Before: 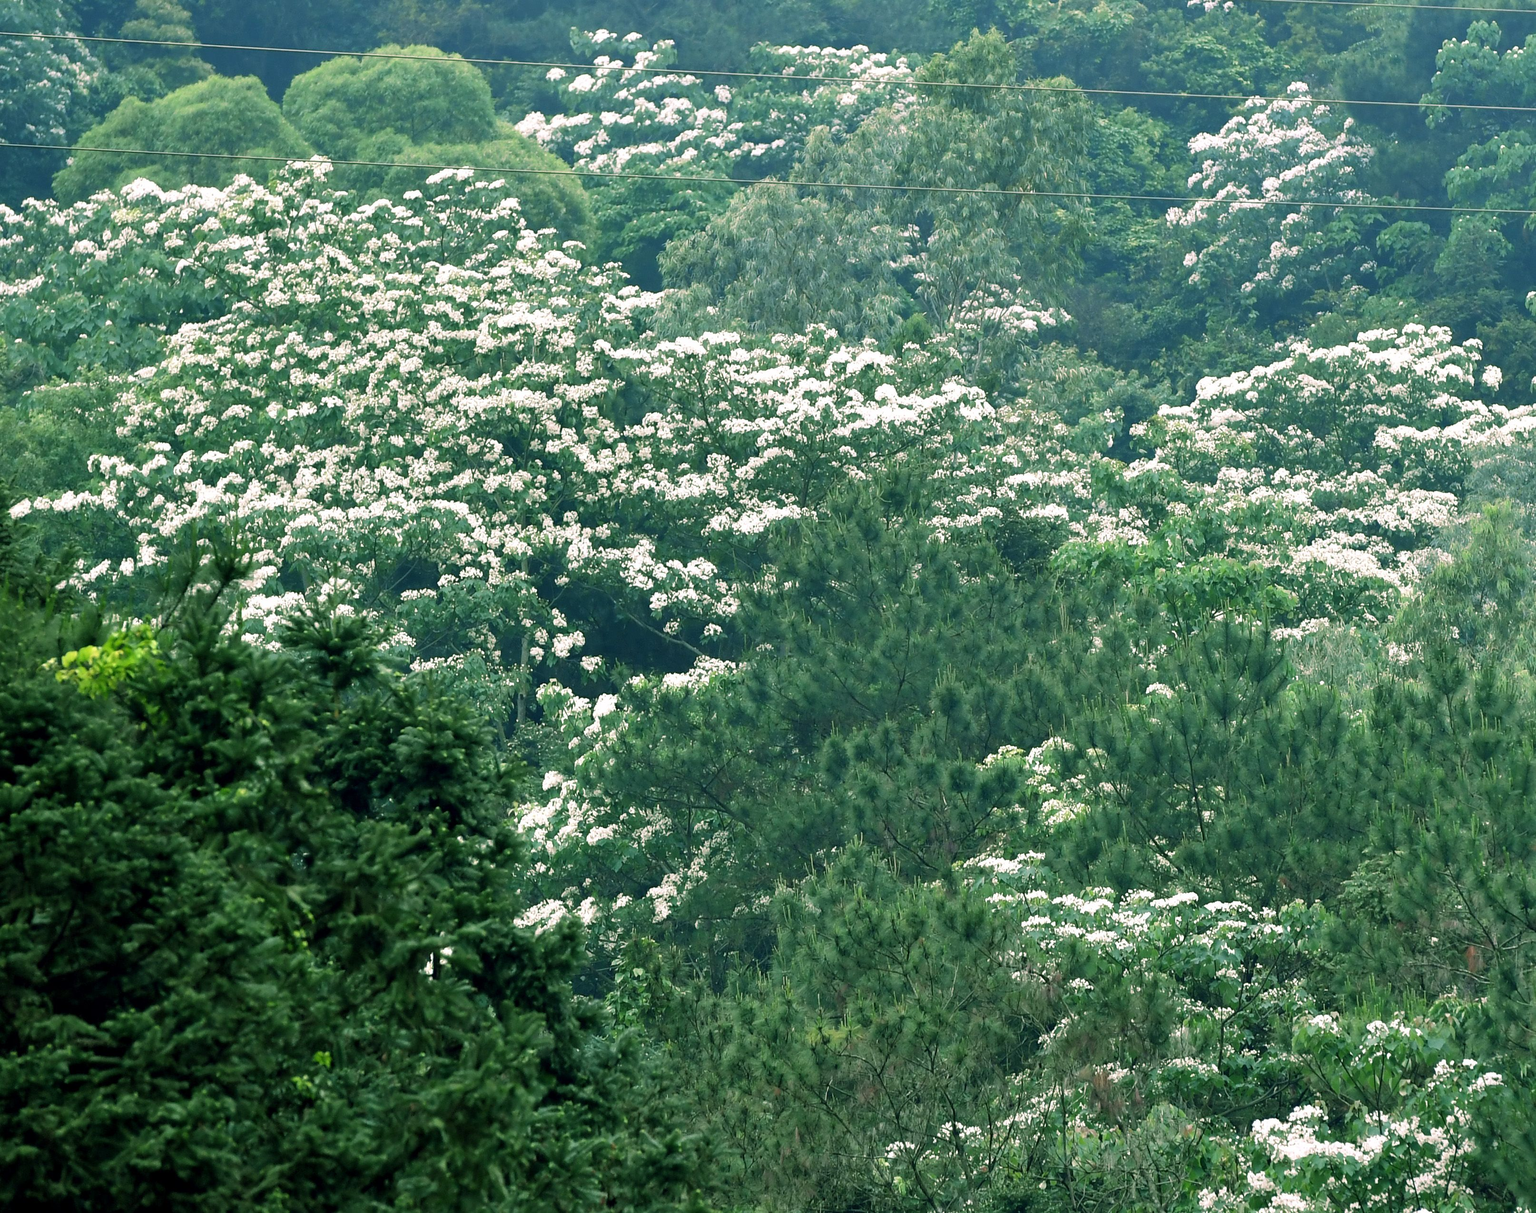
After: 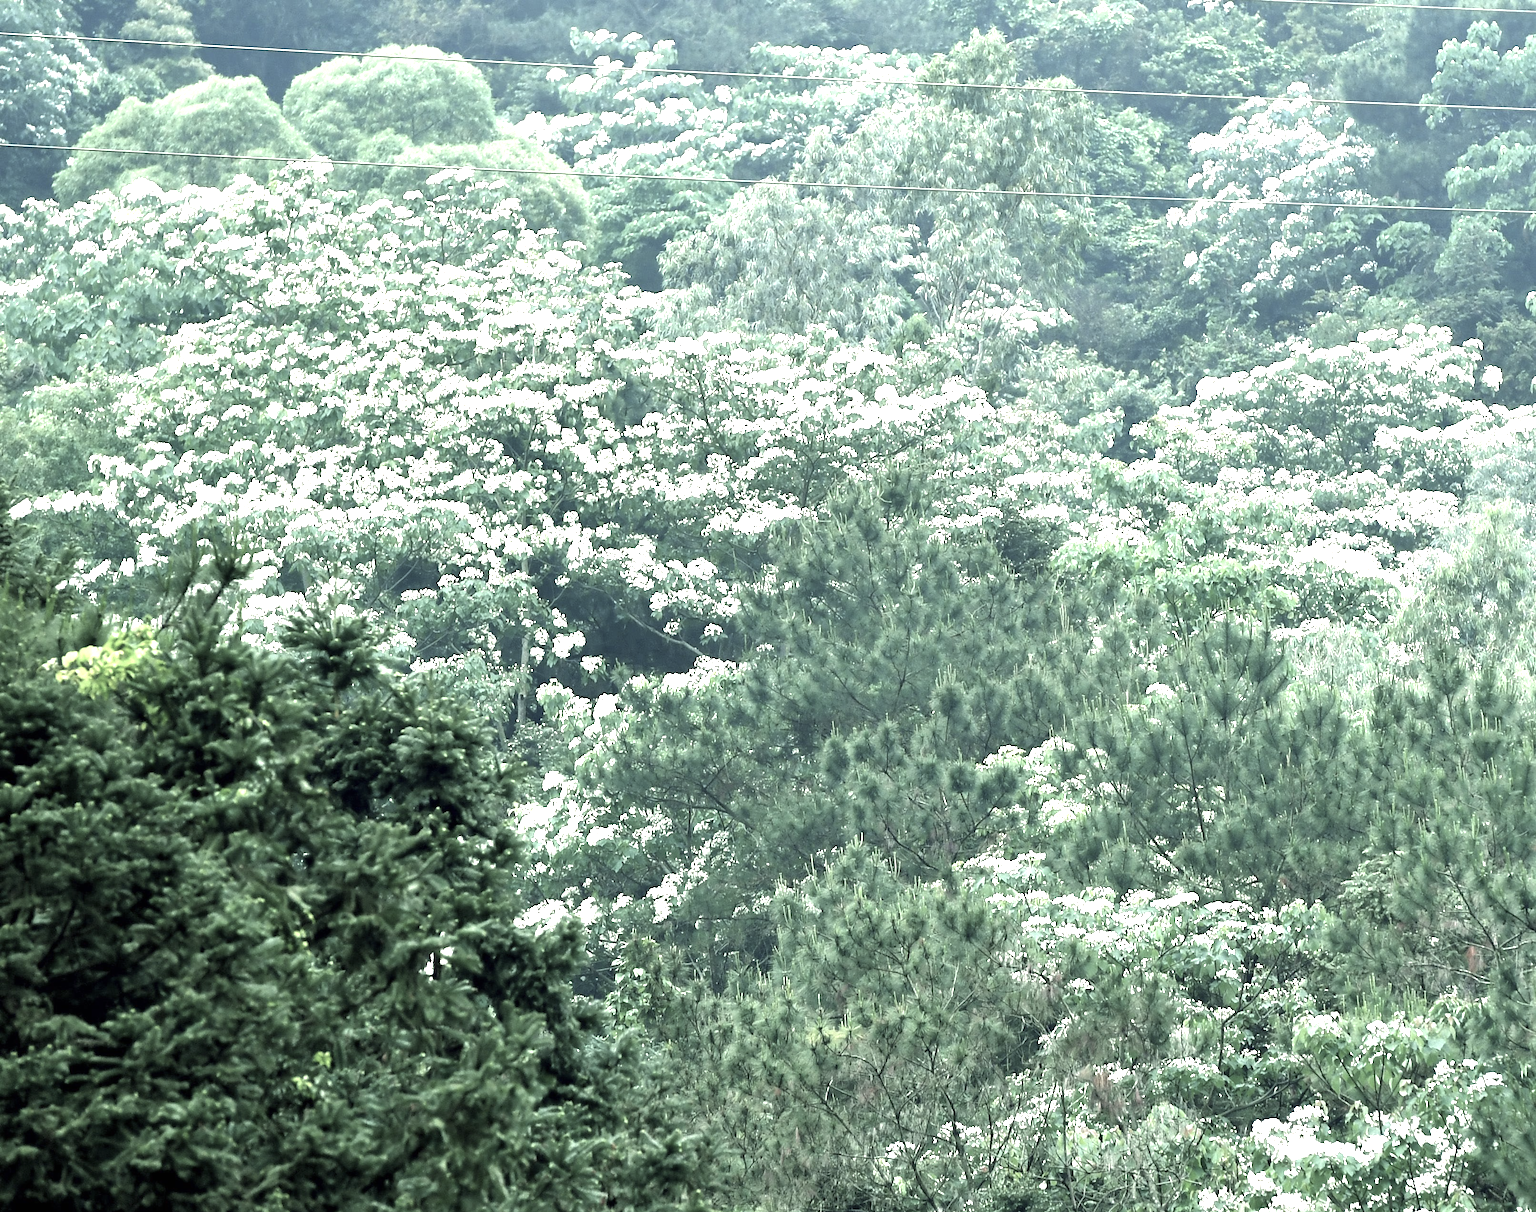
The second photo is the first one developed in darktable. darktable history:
color balance: gamma [0.9, 0.988, 0.975, 1.025], gain [1.05, 1, 1, 1]
color zones: curves: ch0 [(0, 0.6) (0.129, 0.508) (0.193, 0.483) (0.429, 0.5) (0.571, 0.5) (0.714, 0.5) (0.857, 0.5) (1, 0.6)]; ch1 [(0, 0.481) (0.112, 0.245) (0.213, 0.223) (0.429, 0.233) (0.571, 0.231) (0.683, 0.242) (0.857, 0.296) (1, 0.481)]
exposure: black level correction 0, exposure 1.45 EV, compensate exposure bias true, compensate highlight preservation false
